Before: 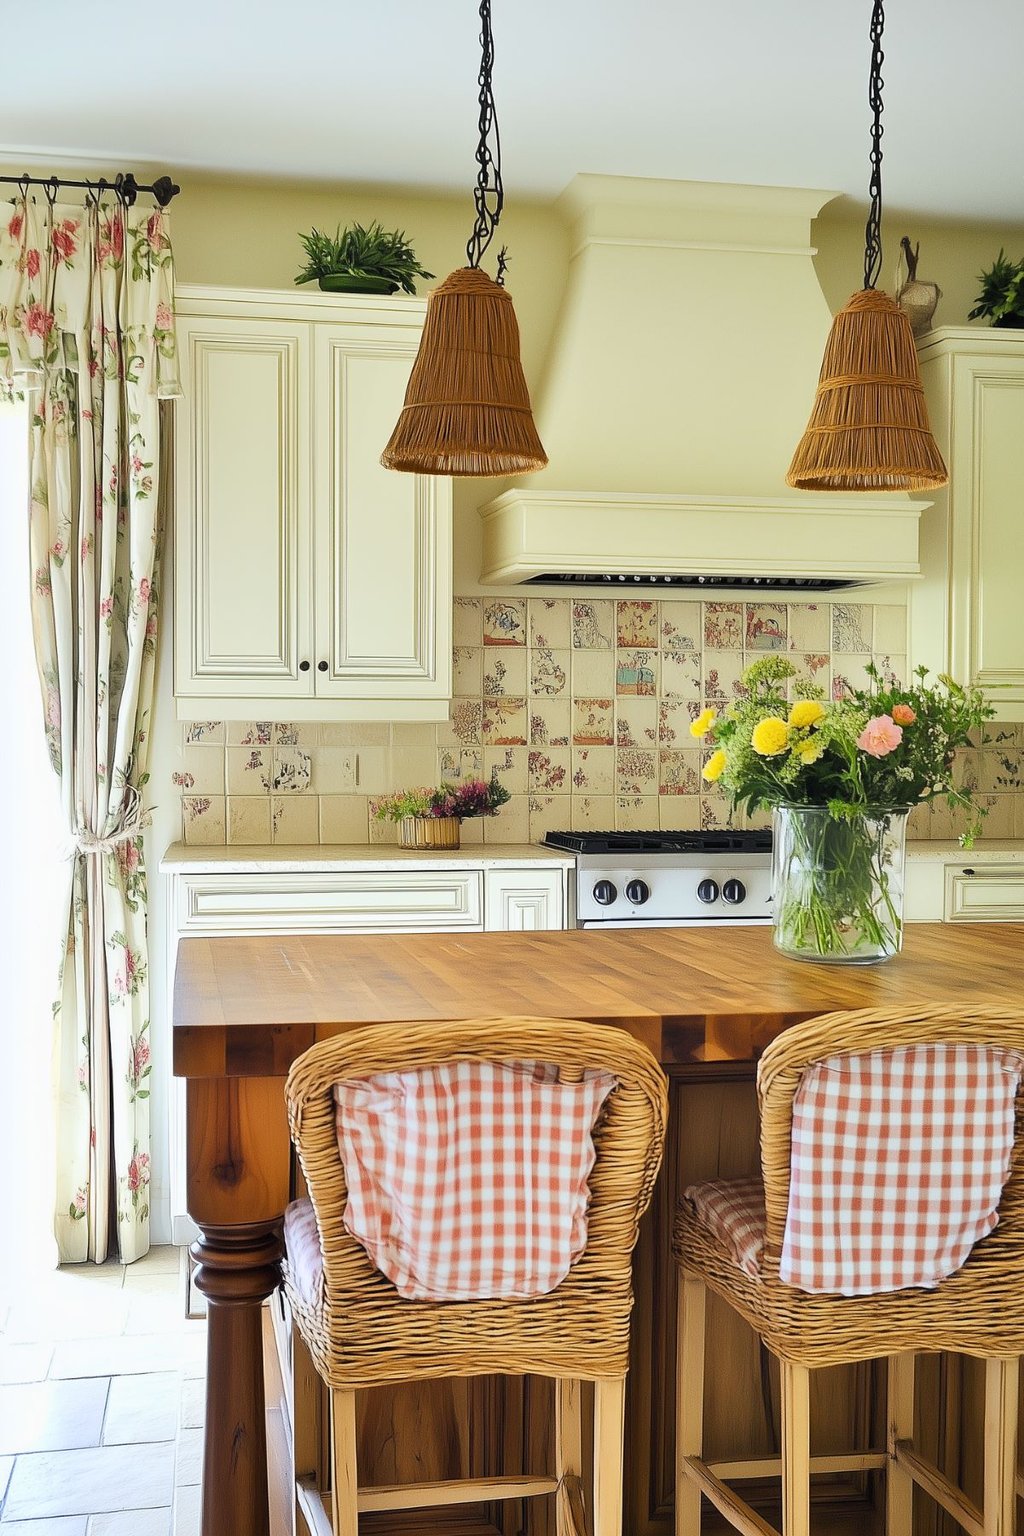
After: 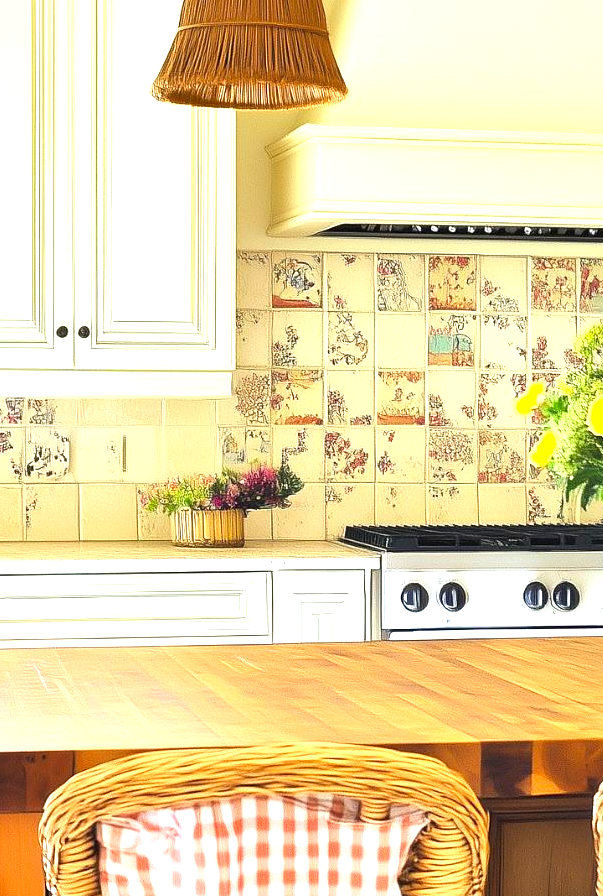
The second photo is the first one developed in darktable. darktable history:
contrast brightness saturation: contrast 0.042, saturation 0.154
crop: left 24.604%, top 24.932%, right 25.116%, bottom 25.307%
exposure: black level correction 0, exposure 1.105 EV, compensate exposure bias true, compensate highlight preservation false
